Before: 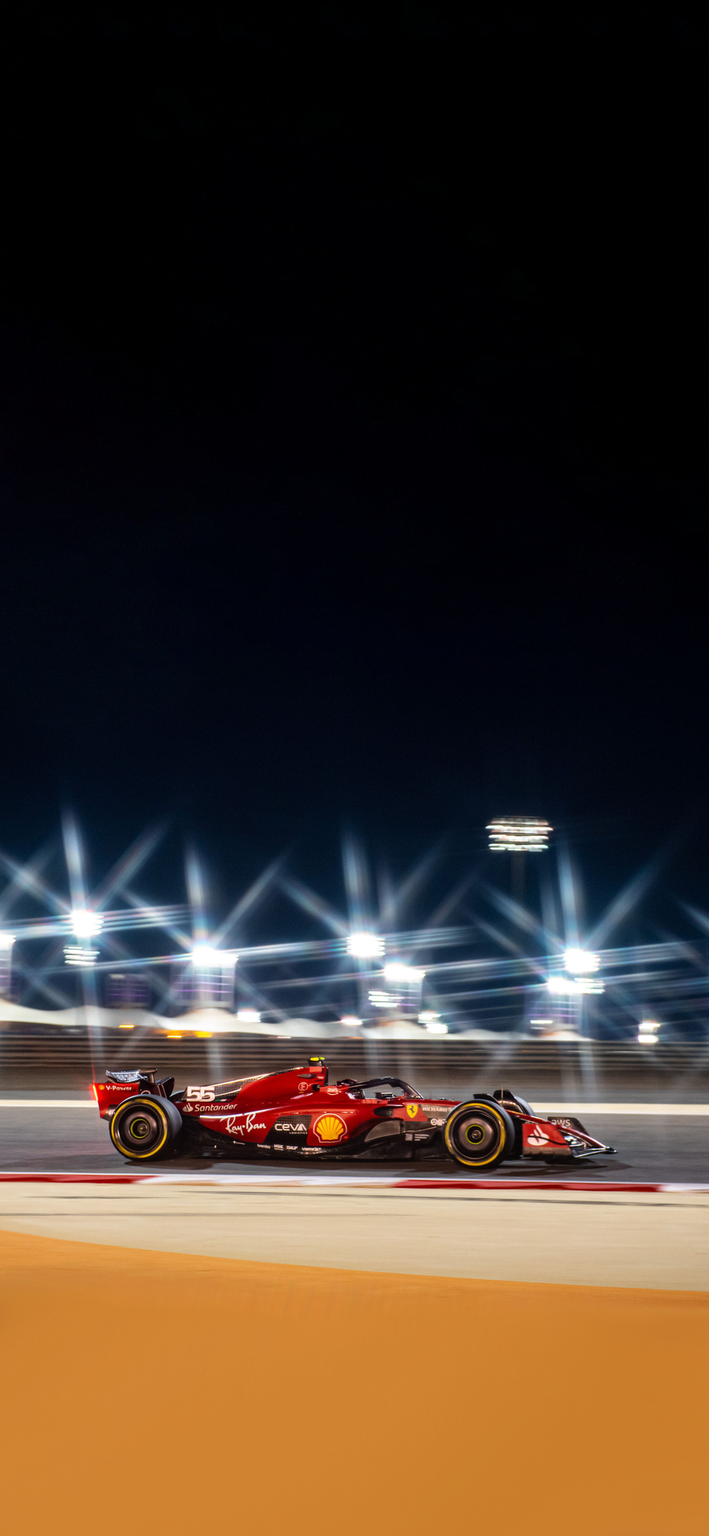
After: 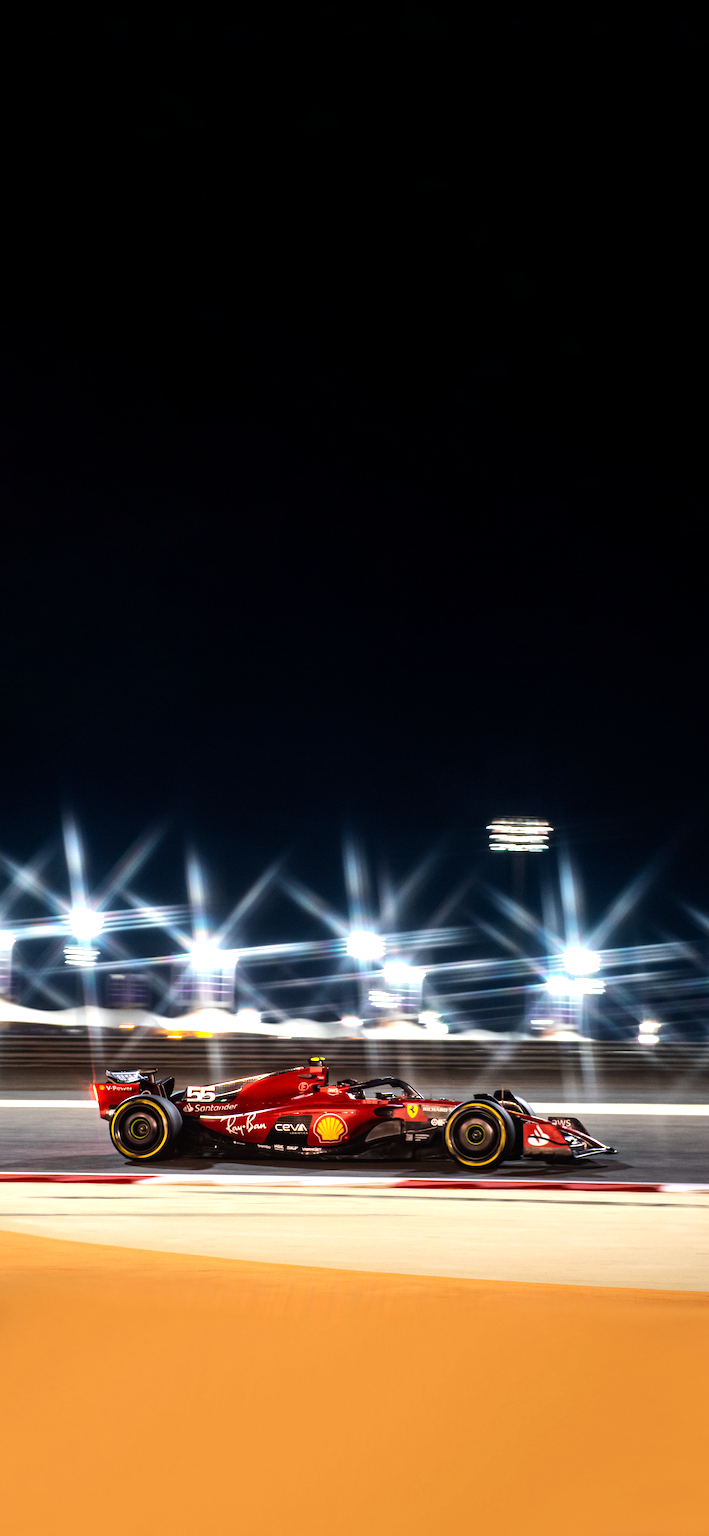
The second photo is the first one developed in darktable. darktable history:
tone equalizer: -8 EV -0.741 EV, -7 EV -0.677 EV, -6 EV -0.57 EV, -5 EV -0.423 EV, -3 EV 0.366 EV, -2 EV 0.6 EV, -1 EV 0.687 EV, +0 EV 0.741 EV, edges refinement/feathering 500, mask exposure compensation -1.57 EV, preserve details no
